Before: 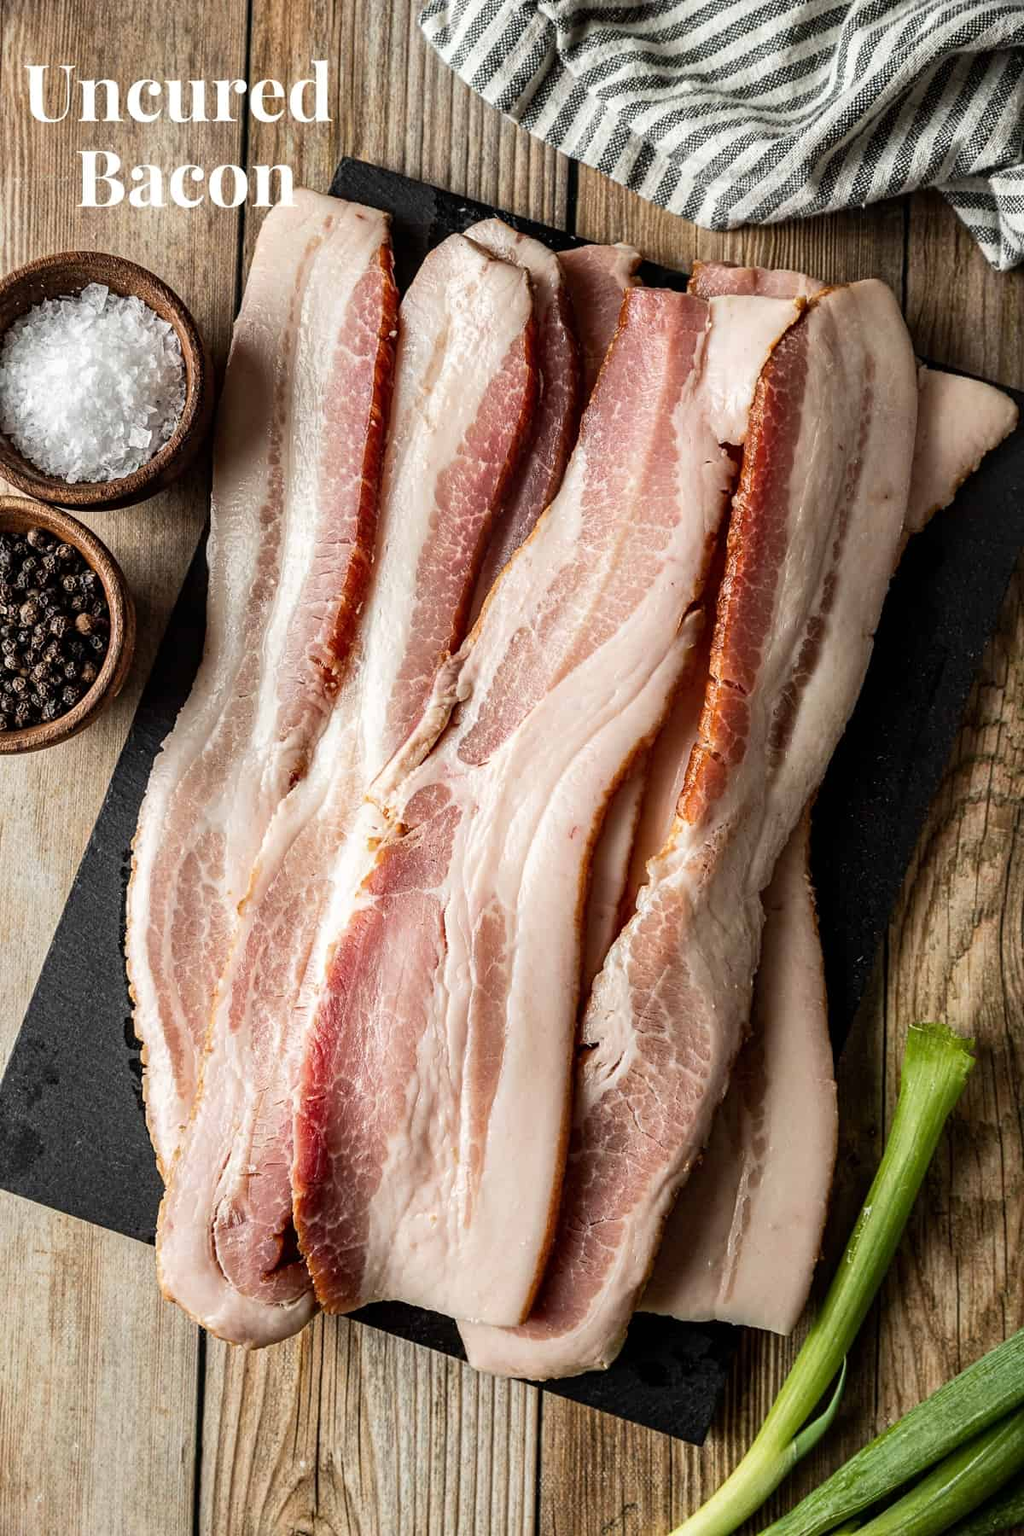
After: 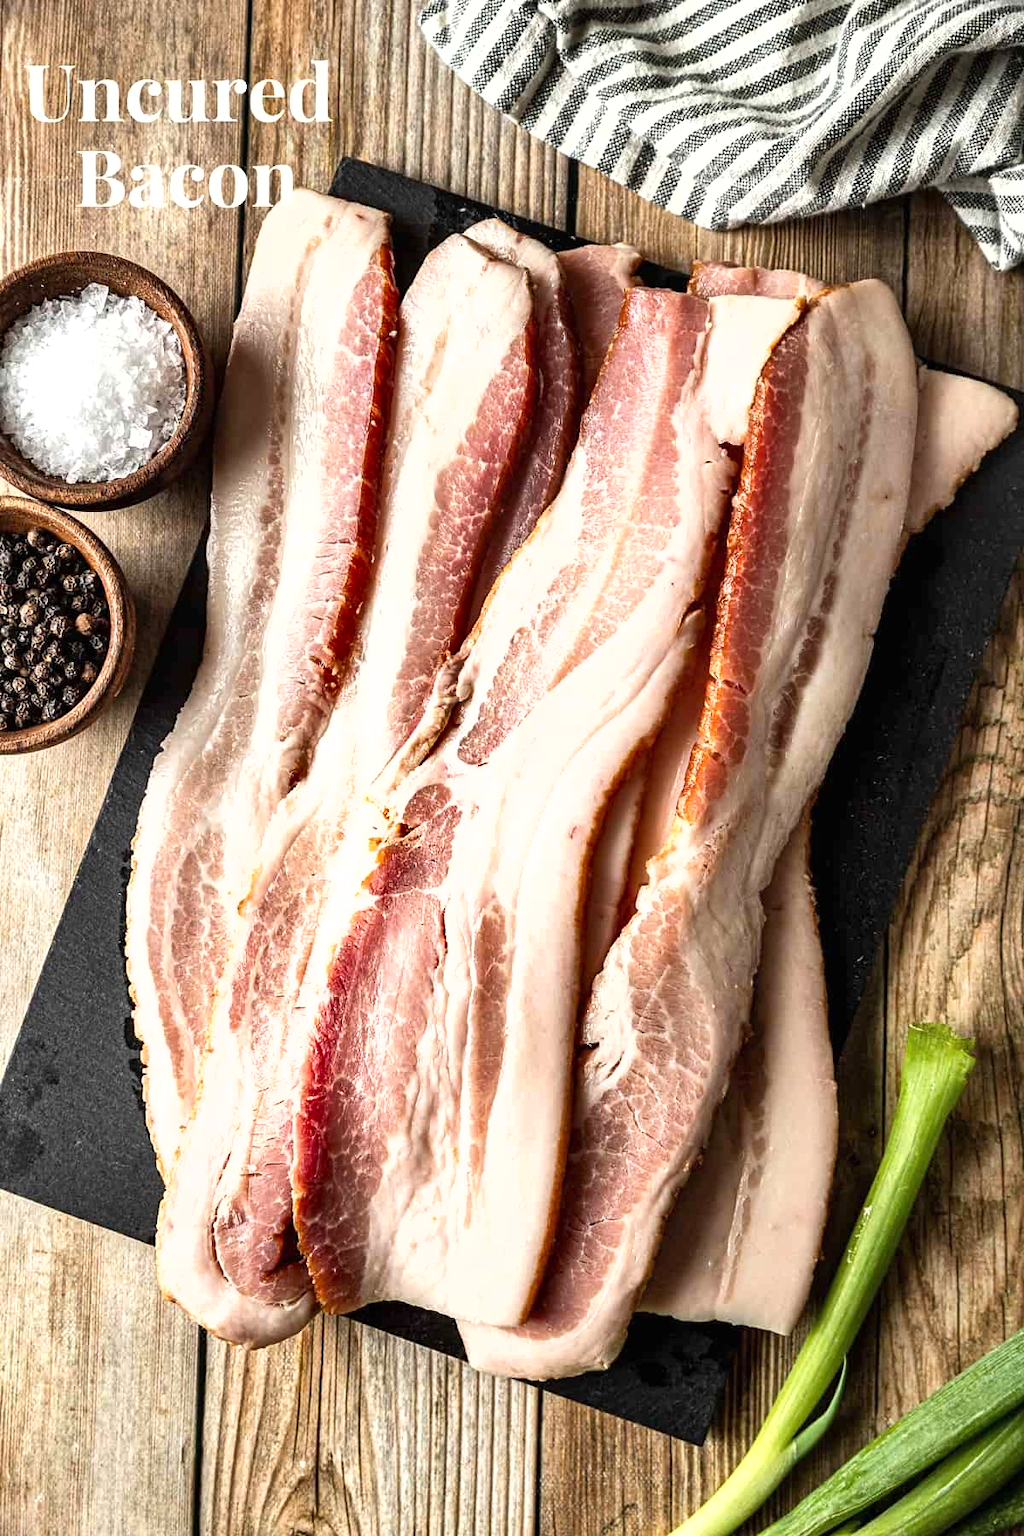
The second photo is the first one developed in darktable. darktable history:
exposure: black level correction 0, exposure 0.703 EV, compensate exposure bias true, compensate highlight preservation false
shadows and highlights: shadows color adjustment 97.68%, soften with gaussian
